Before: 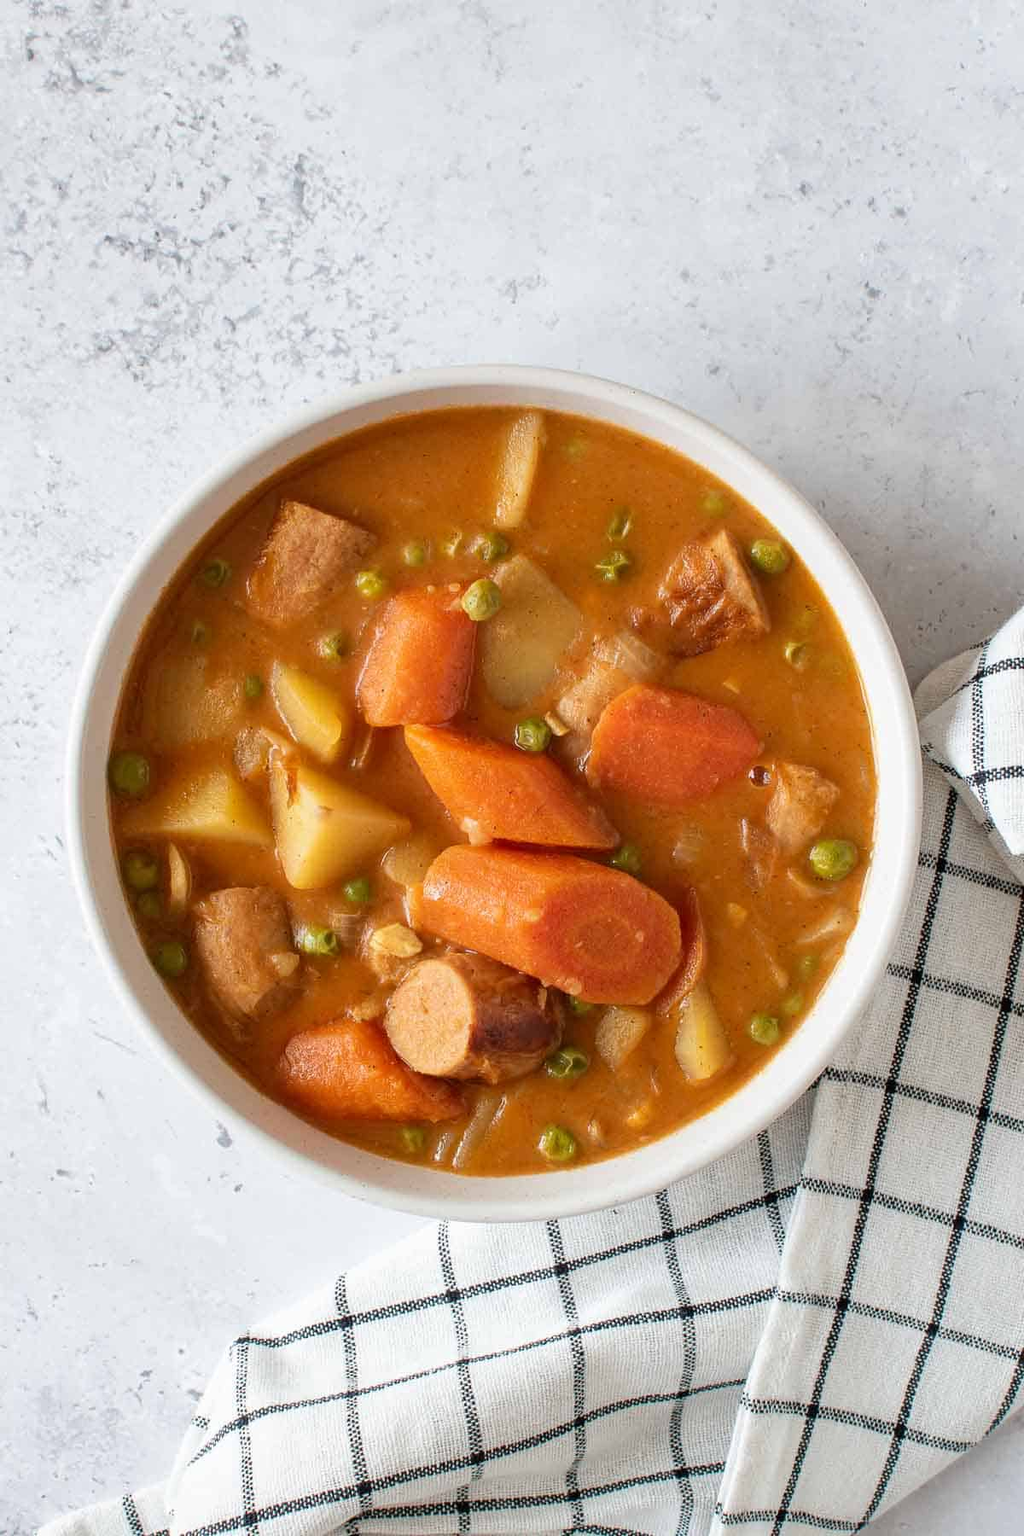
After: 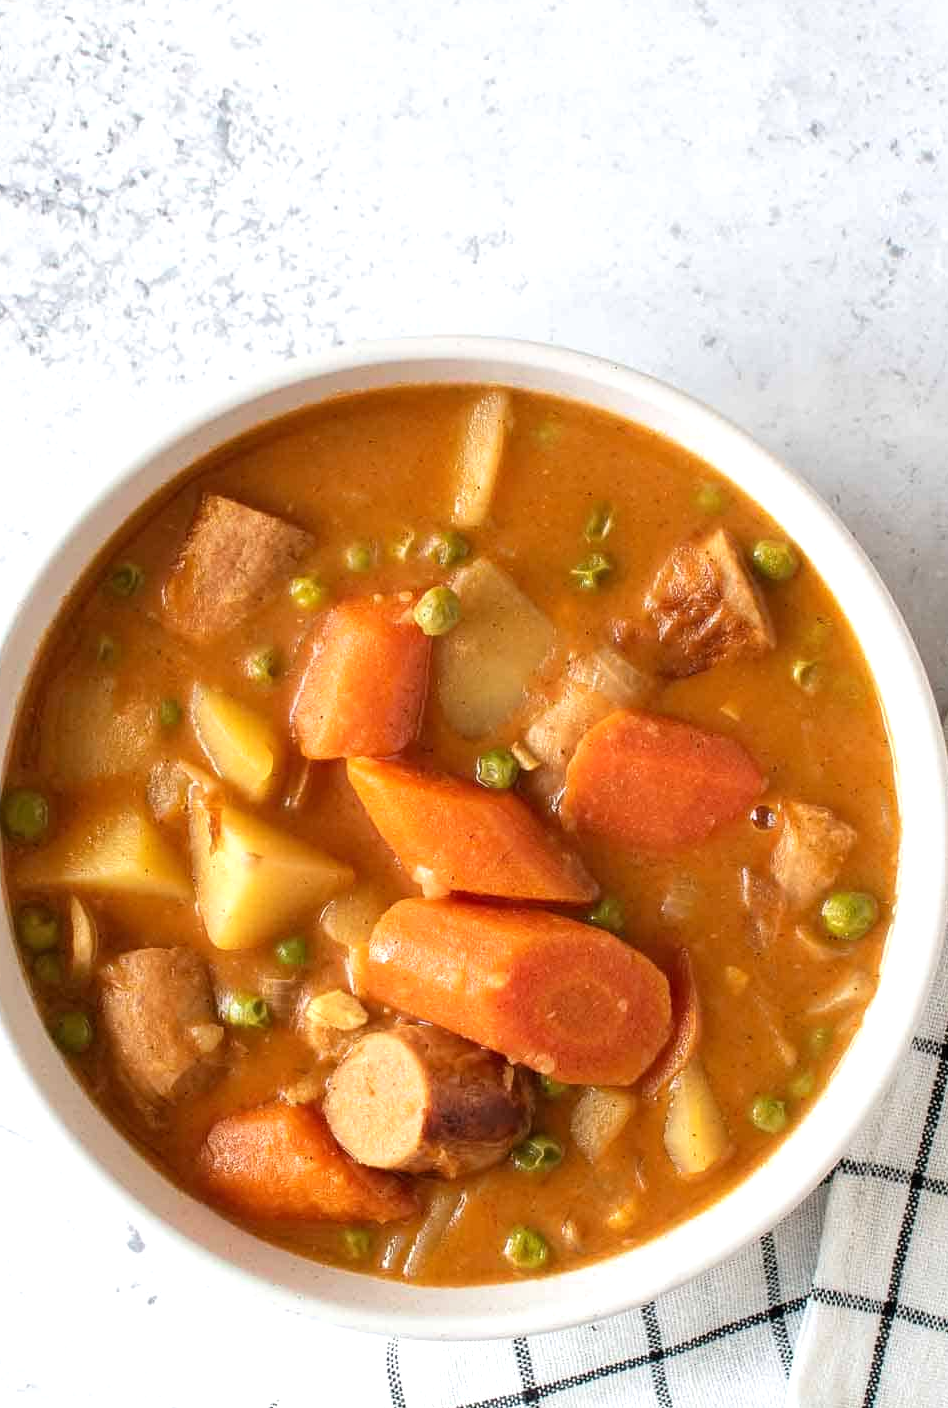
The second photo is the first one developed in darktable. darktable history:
tone equalizer: -8 EV -0.416 EV, -7 EV -0.376 EV, -6 EV -0.335 EV, -5 EV -0.214 EV, -3 EV 0.209 EV, -2 EV 0.338 EV, -1 EV 0.389 EV, +0 EV 0.416 EV
crop and rotate: left 10.614%, top 5.148%, right 10.329%, bottom 16.602%
exposure: compensate highlight preservation false
